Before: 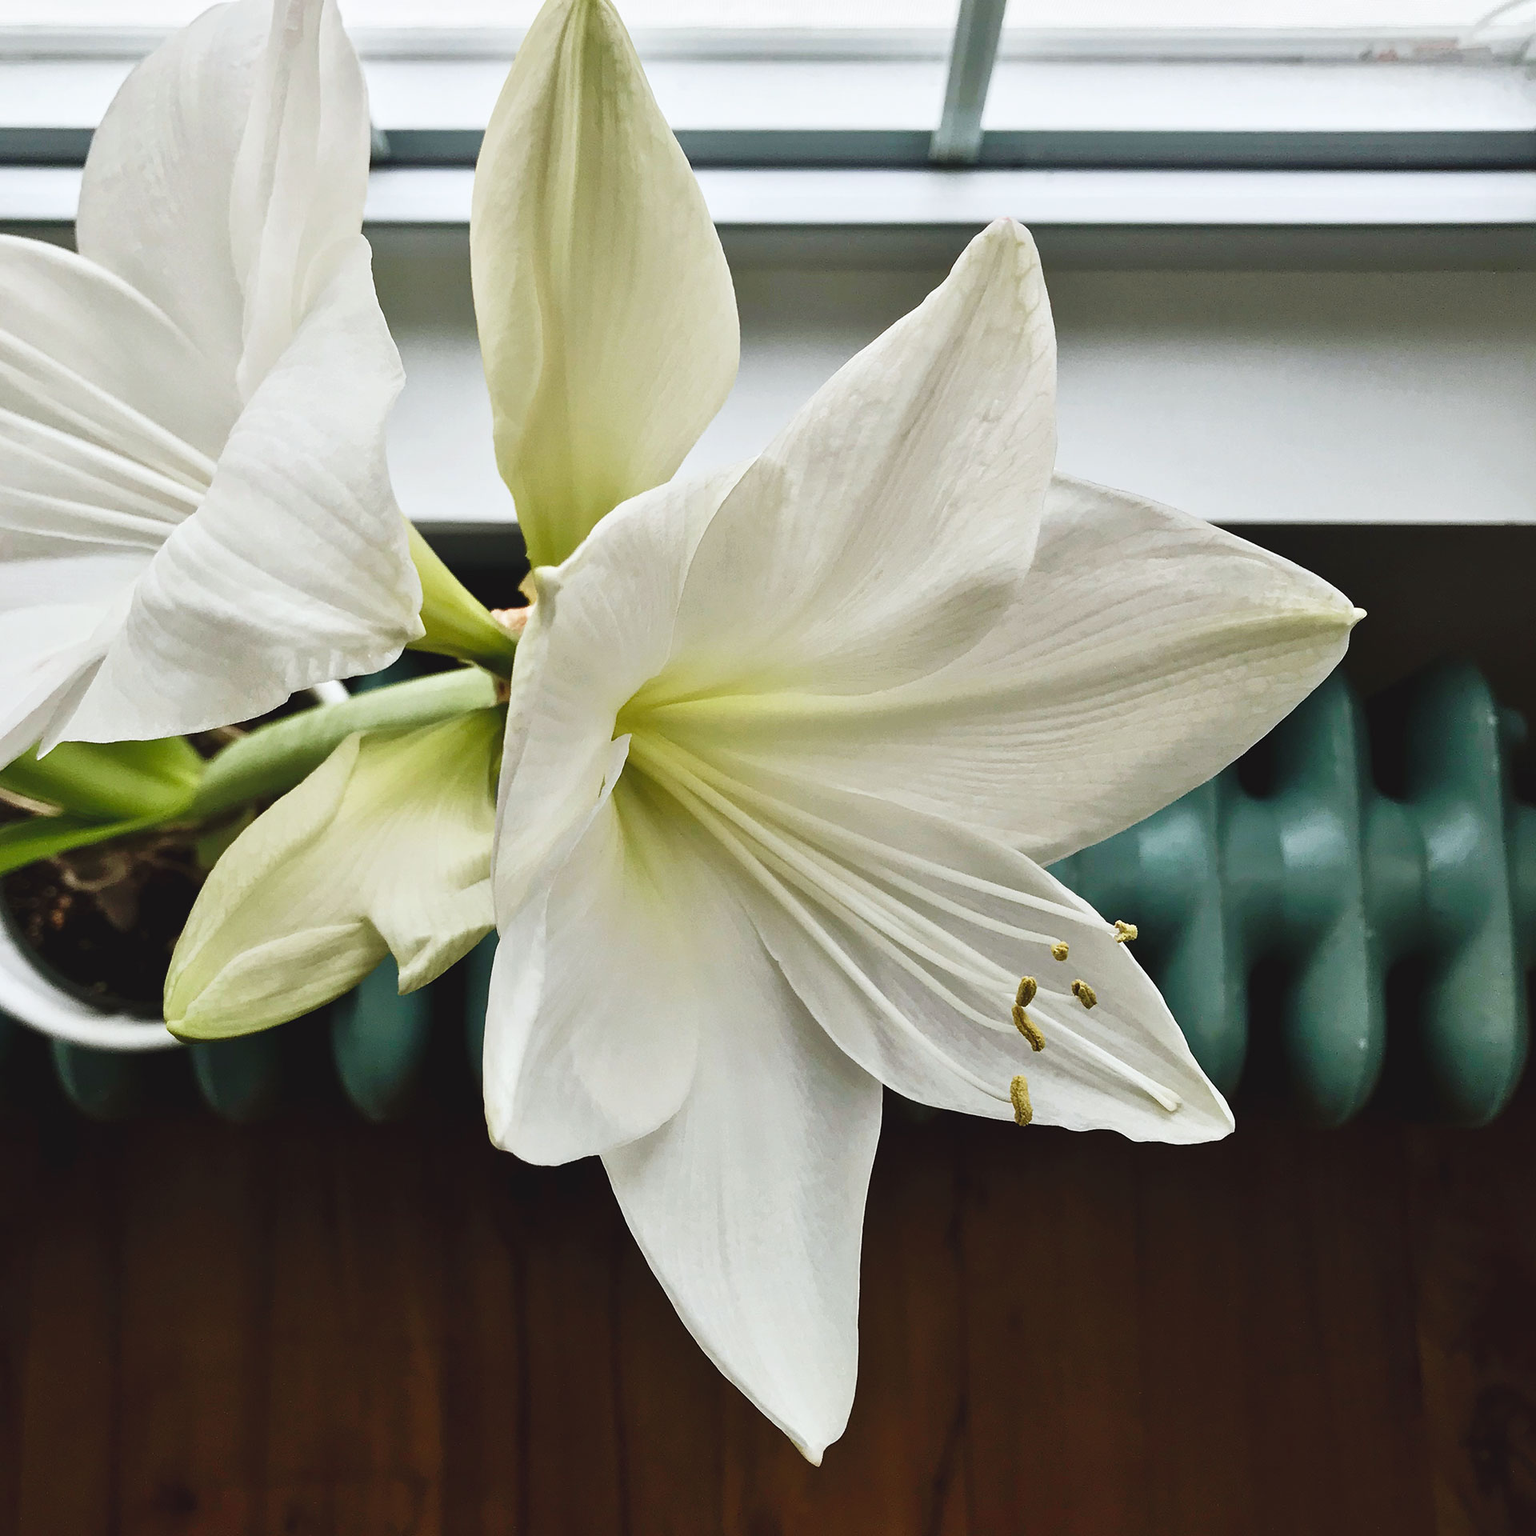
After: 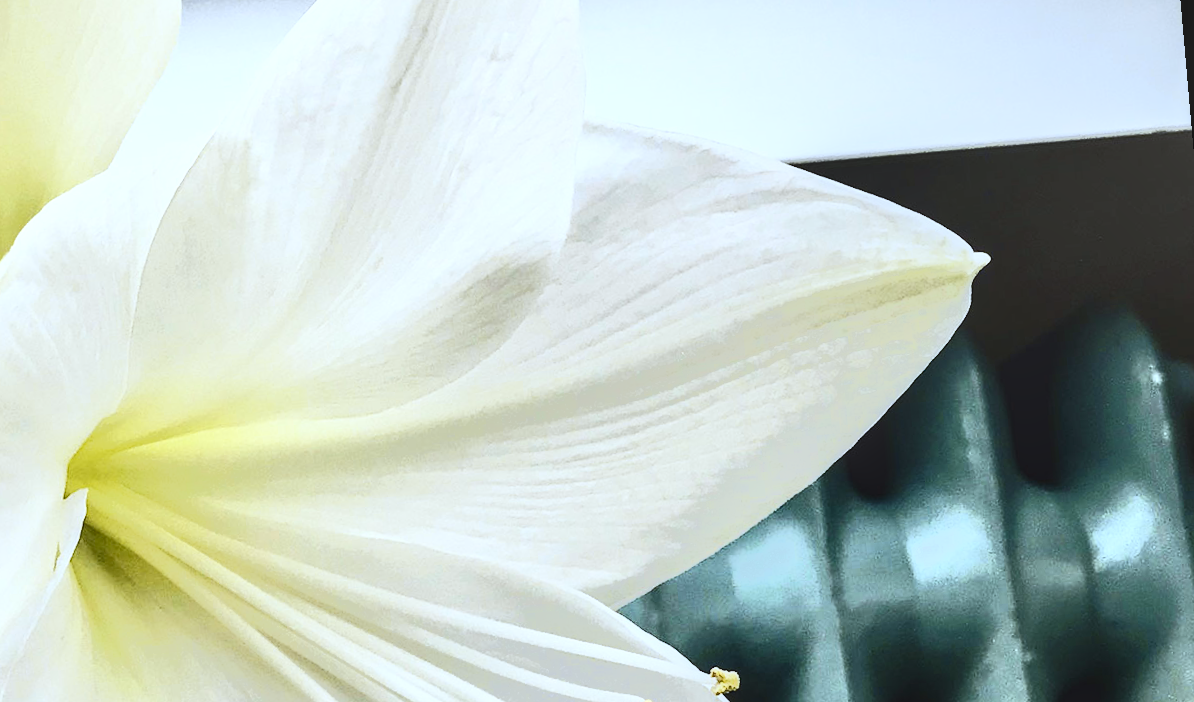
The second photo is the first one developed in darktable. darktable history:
crop: left 36.005%, top 18.293%, right 0.31%, bottom 38.444%
white balance: red 0.924, blue 1.095
color contrast: green-magenta contrast 0.8, blue-yellow contrast 1.1, unbound 0
rotate and perspective: rotation -5°, crop left 0.05, crop right 0.952, crop top 0.11, crop bottom 0.89
contrast brightness saturation: contrast 0.39, brightness 0.1
tone equalizer: -7 EV -0.63 EV, -6 EV 1 EV, -5 EV -0.45 EV, -4 EV 0.43 EV, -3 EV 0.41 EV, -2 EV 0.15 EV, -1 EV -0.15 EV, +0 EV -0.39 EV, smoothing diameter 25%, edges refinement/feathering 10, preserve details guided filter
local contrast: on, module defaults
exposure: exposure 0.7 EV, compensate highlight preservation false
